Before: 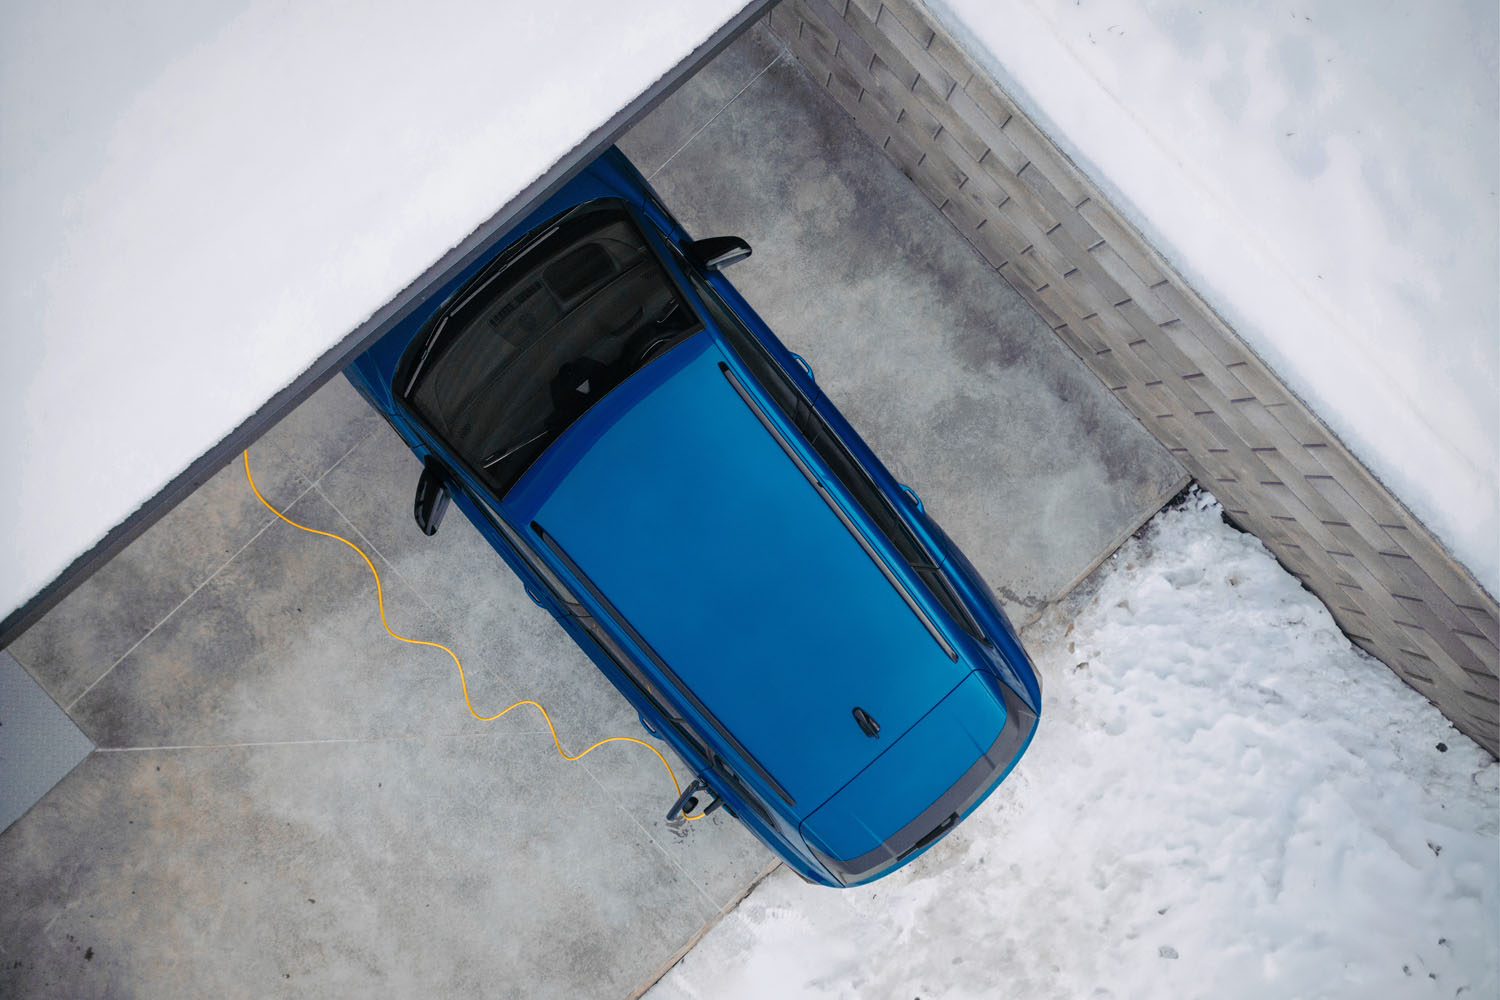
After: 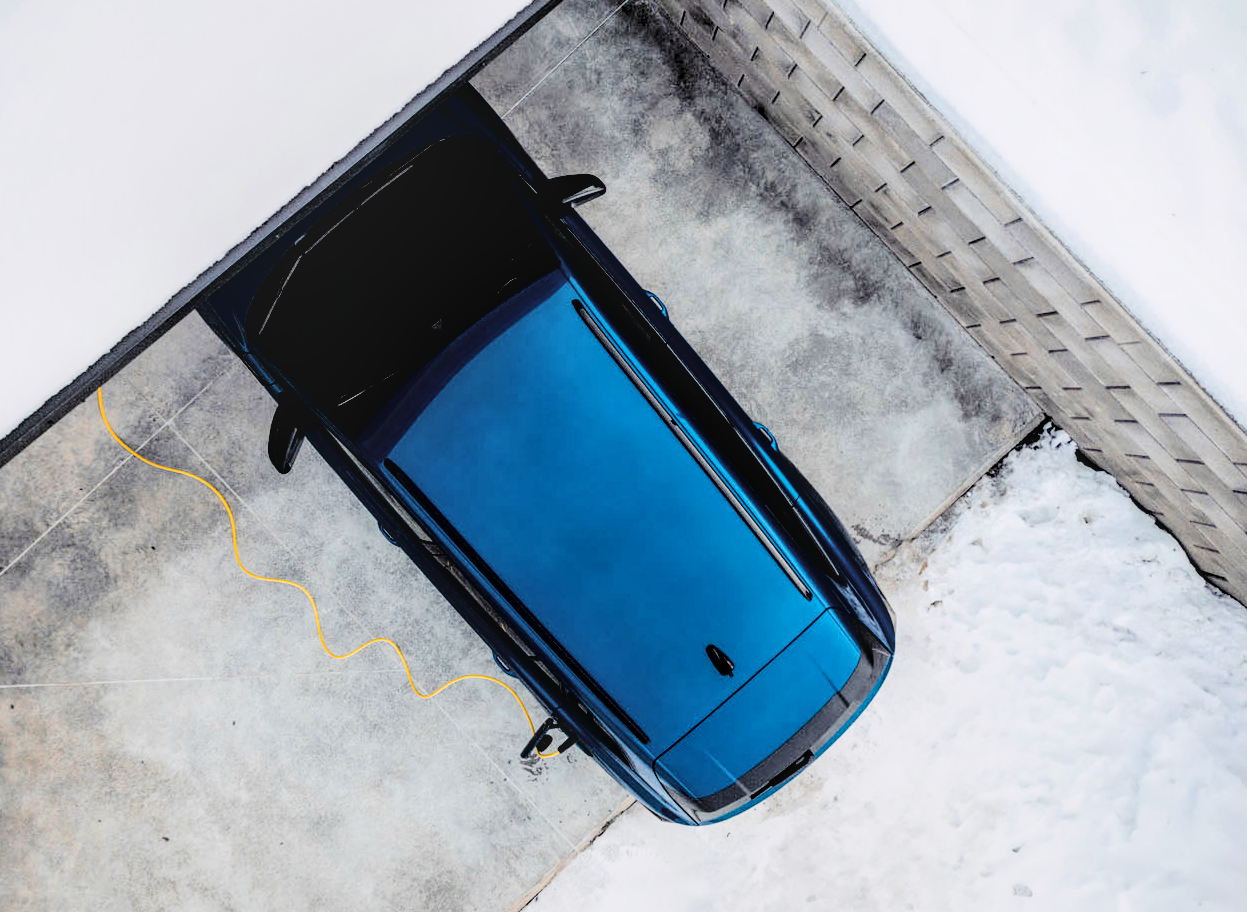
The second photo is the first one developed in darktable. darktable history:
tone curve: curves: ch0 [(0, 0.016) (0.11, 0.039) (0.259, 0.235) (0.383, 0.437) (0.499, 0.597) (0.733, 0.867) (0.843, 0.948) (1, 1)], color space Lab, linked channels, preserve colors none
crop: left 9.78%, top 6.281%, right 7.059%, bottom 2.509%
shadows and highlights: shadows -10, white point adjustment 1.47, highlights 9
filmic rgb: black relative exposure -3.17 EV, white relative exposure 7.04 EV, hardness 1.47, contrast 1.345
local contrast: on, module defaults
